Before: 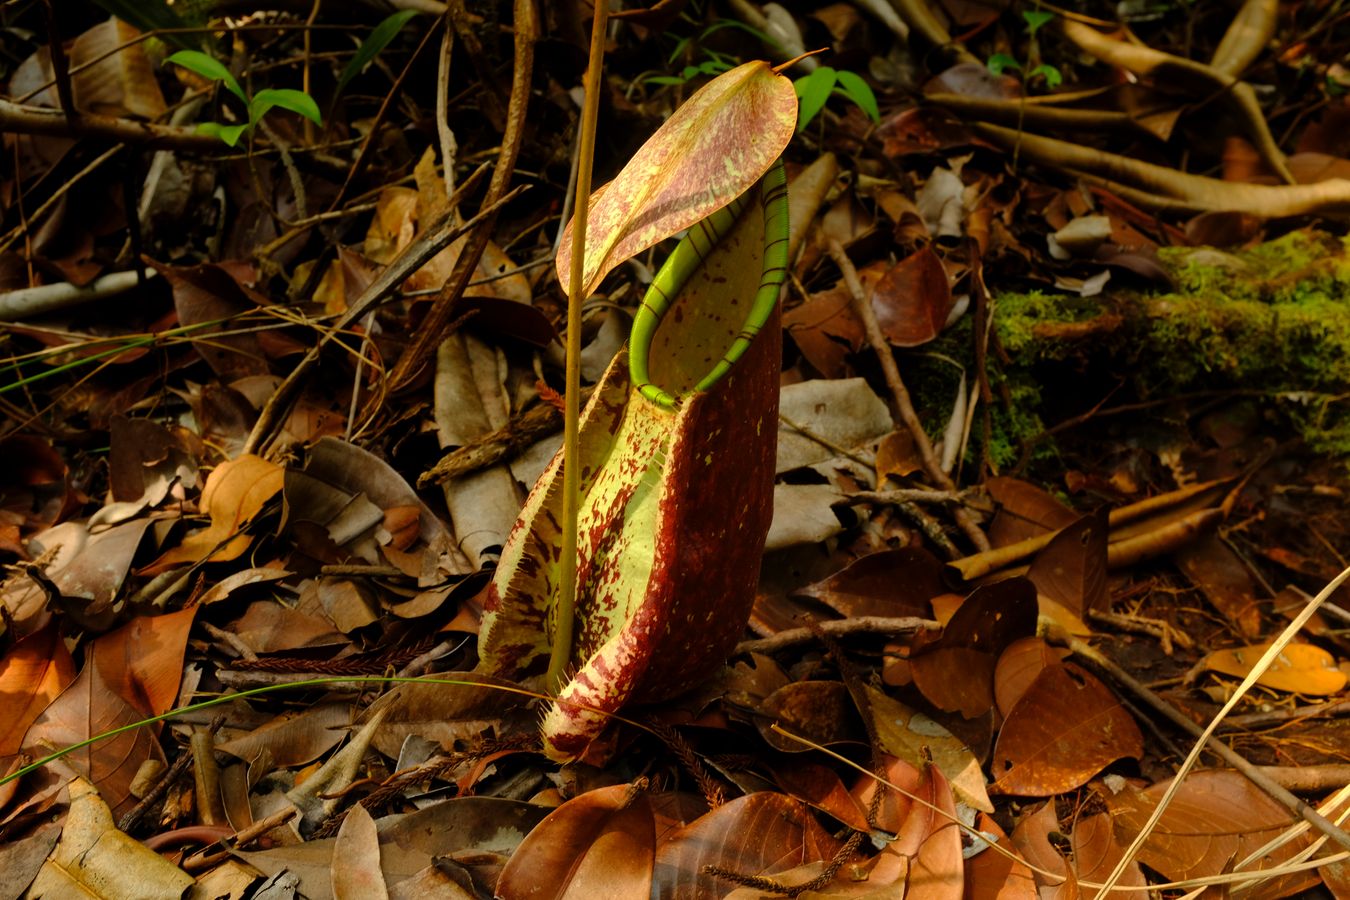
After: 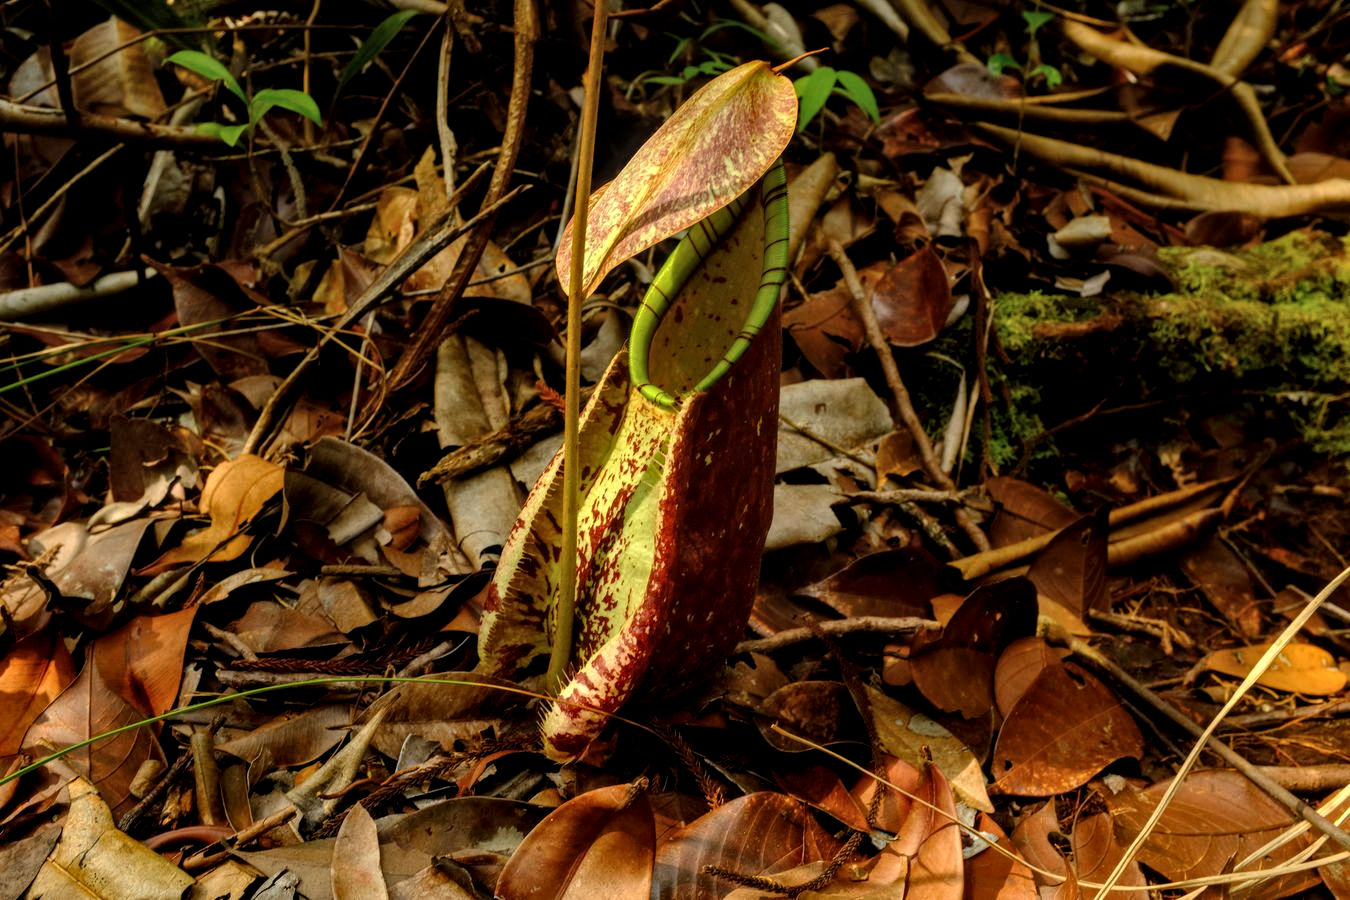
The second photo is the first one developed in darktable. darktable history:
local contrast: highlights 20%, detail 150%
